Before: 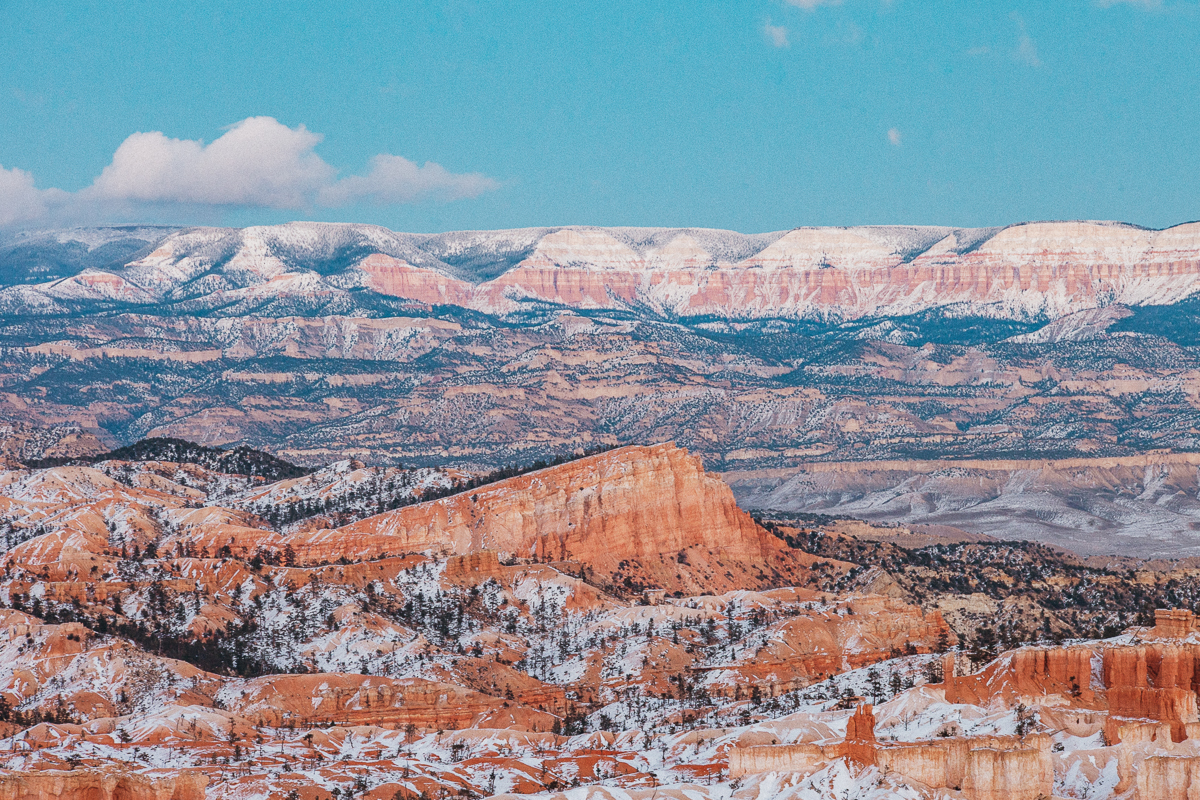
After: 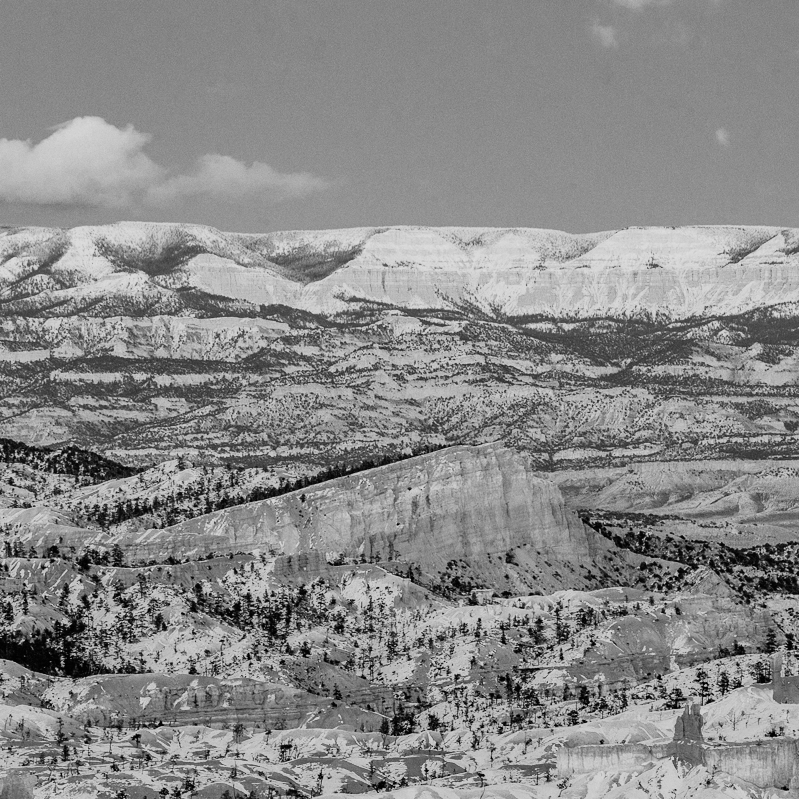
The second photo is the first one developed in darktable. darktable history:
crop and rotate: left 14.385%, right 18.948%
white balance: red 0.986, blue 1.01
filmic rgb: black relative exposure -5 EV, hardness 2.88, contrast 1.4, highlights saturation mix -30%
color zones: curves: ch0 [(0.002, 0.593) (0.143, 0.417) (0.285, 0.541) (0.455, 0.289) (0.608, 0.327) (0.727, 0.283) (0.869, 0.571) (1, 0.603)]; ch1 [(0, 0) (0.143, 0) (0.286, 0) (0.429, 0) (0.571, 0) (0.714, 0) (0.857, 0)]
